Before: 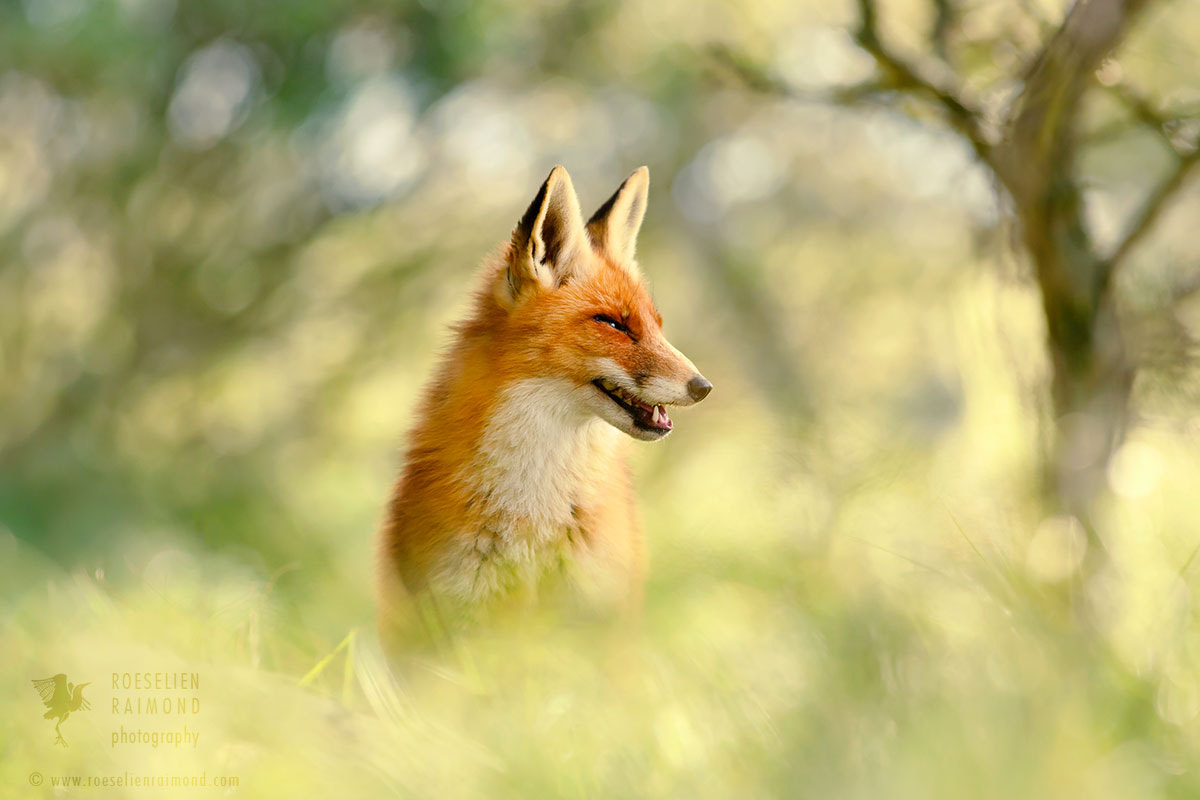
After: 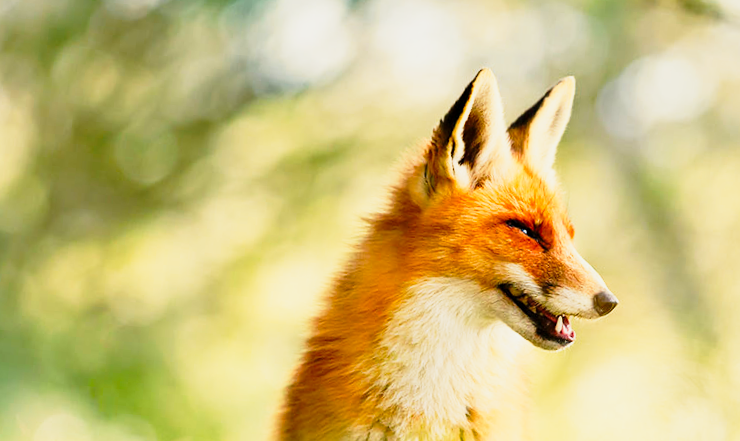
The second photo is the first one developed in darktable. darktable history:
tone curve: curves: ch0 [(0, 0) (0.046, 0.031) (0.163, 0.114) (0.391, 0.432) (0.488, 0.561) (0.695, 0.839) (0.785, 0.904) (1, 0.965)]; ch1 [(0, 0) (0.248, 0.252) (0.427, 0.412) (0.482, 0.462) (0.499, 0.497) (0.518, 0.52) (0.535, 0.577) (0.585, 0.623) (0.679, 0.743) (0.788, 0.809) (1, 1)]; ch2 [(0, 0) (0.313, 0.262) (0.427, 0.417) (0.473, 0.47) (0.503, 0.503) (0.523, 0.515) (0.557, 0.596) (0.598, 0.646) (0.708, 0.771) (1, 1)], preserve colors none
crop and rotate: angle -5.38°, left 2.222%, top 6.775%, right 27.675%, bottom 30.455%
exposure: black level correction 0.001, compensate highlight preservation false
